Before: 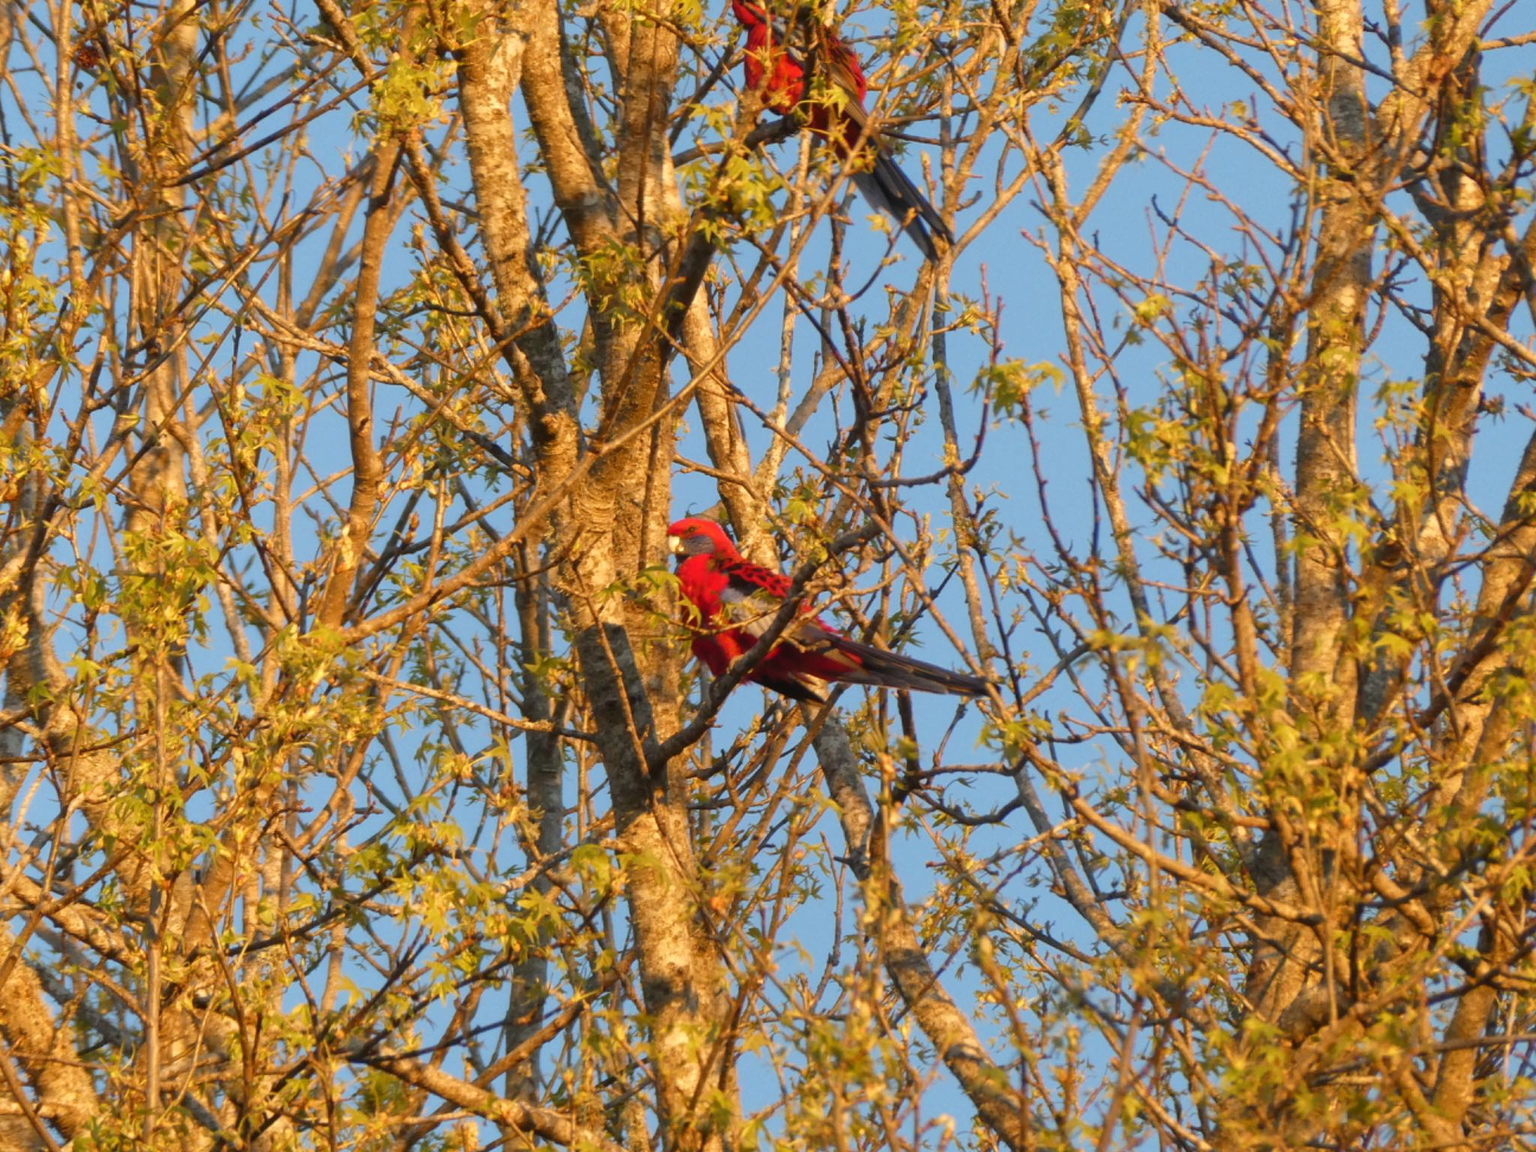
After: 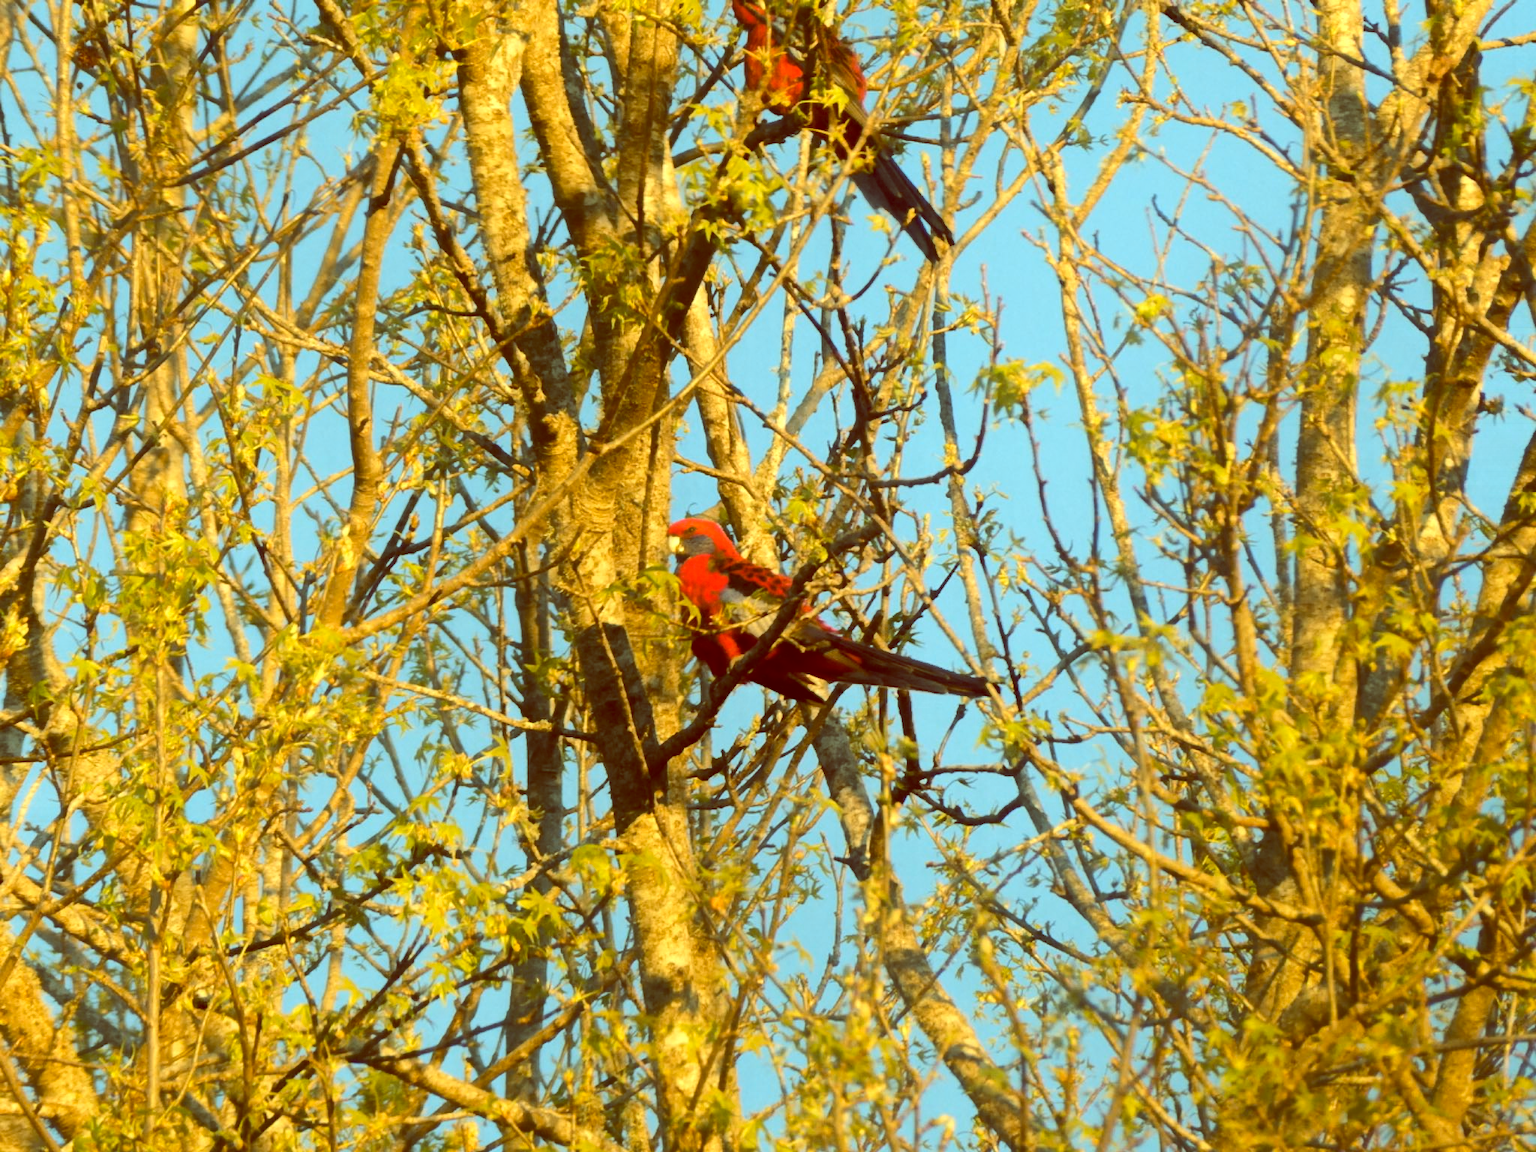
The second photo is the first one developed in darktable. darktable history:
contrast equalizer: octaves 7, y [[0.6 ×6], [0.55 ×6], [0 ×6], [0 ×6], [0 ×6]], mix -1
color balance: lift [1, 1.015, 0.987, 0.985], gamma [1, 0.959, 1.042, 0.958], gain [0.927, 0.938, 1.072, 0.928], contrast 1.5%
tone equalizer: -8 EV -1.08 EV, -7 EV -1.01 EV, -6 EV -0.867 EV, -5 EV -0.578 EV, -3 EV 0.578 EV, -2 EV 0.867 EV, -1 EV 1.01 EV, +0 EV 1.08 EV, edges refinement/feathering 500, mask exposure compensation -1.57 EV, preserve details no
